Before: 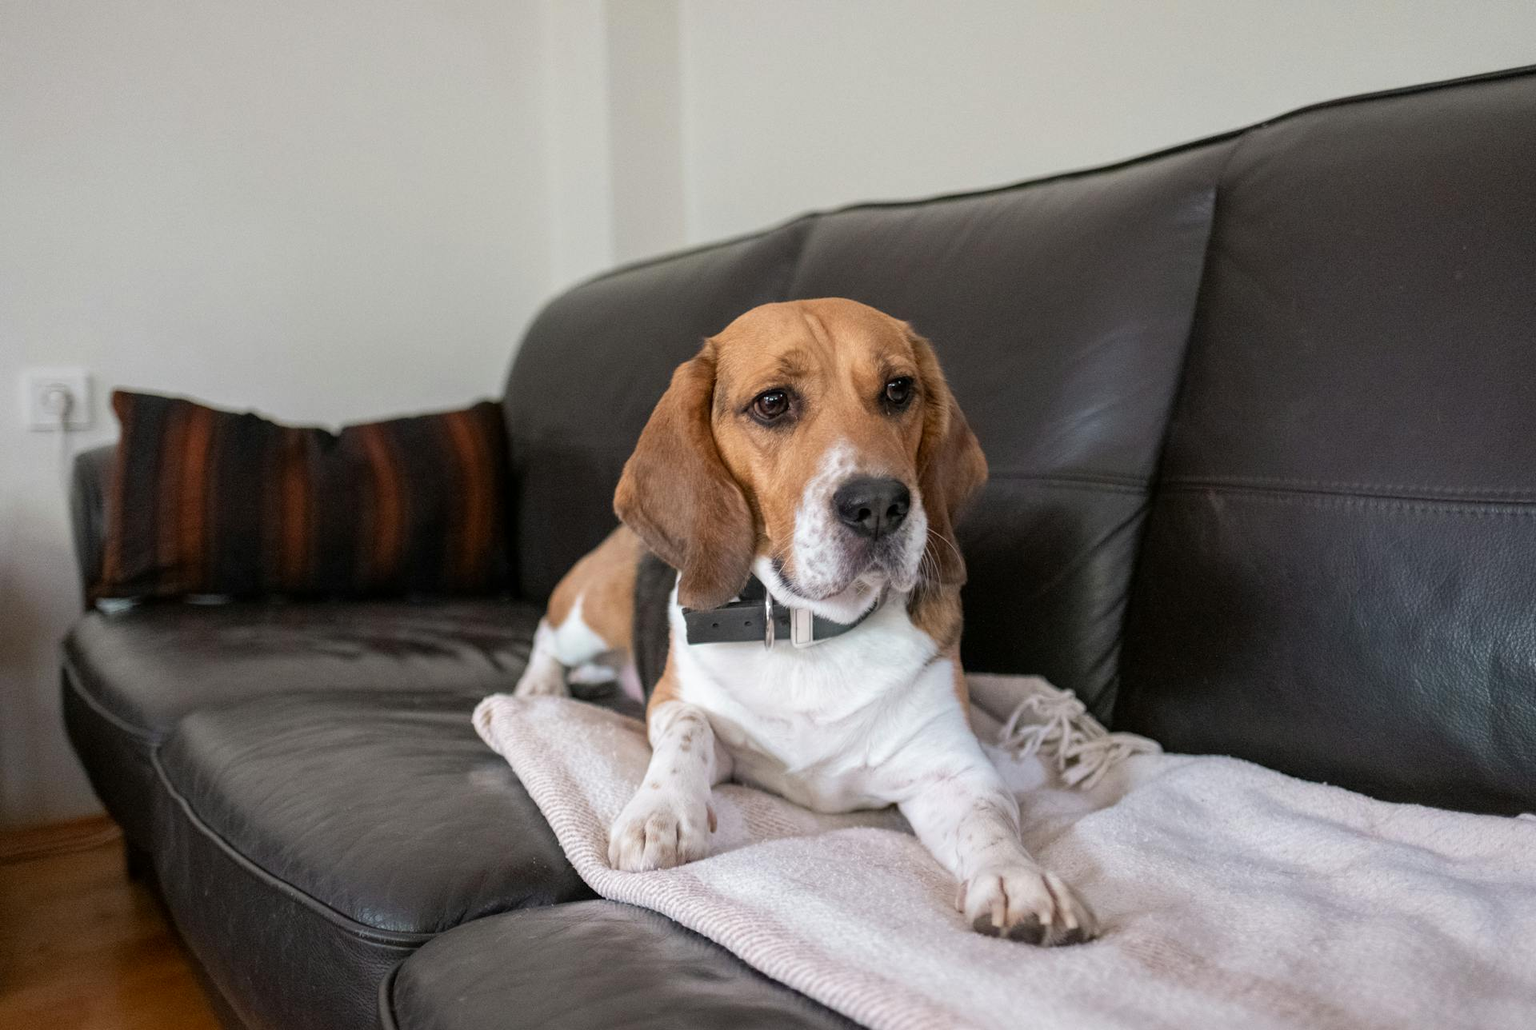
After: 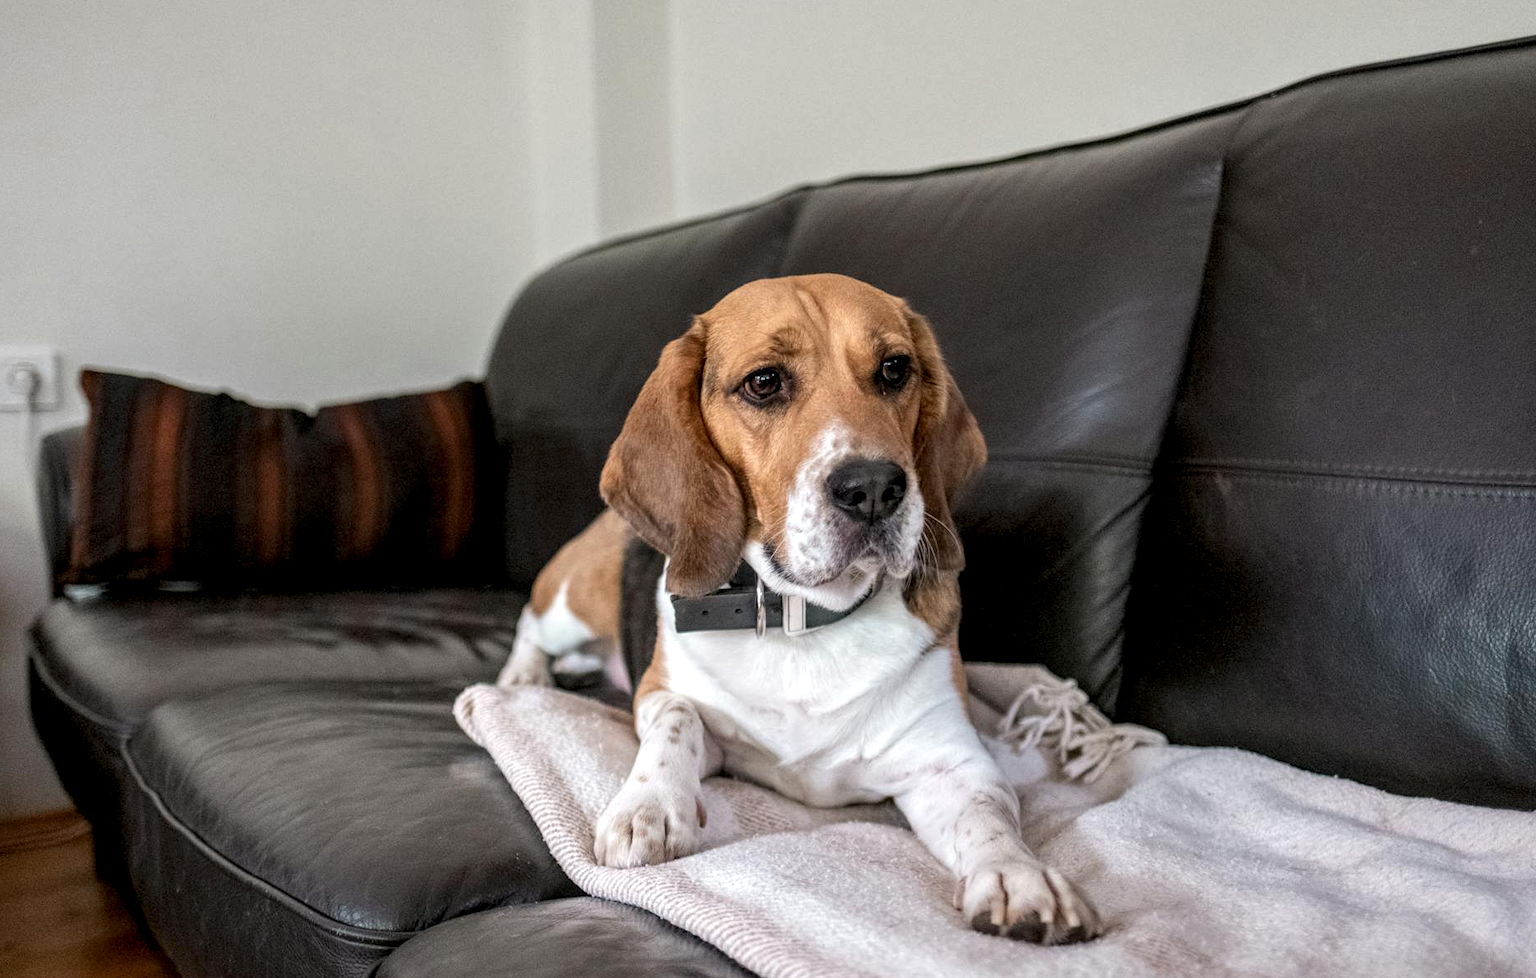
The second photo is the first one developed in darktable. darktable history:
crop: left 2.274%, top 3.314%, right 1.094%, bottom 4.885%
local contrast: detail 150%
